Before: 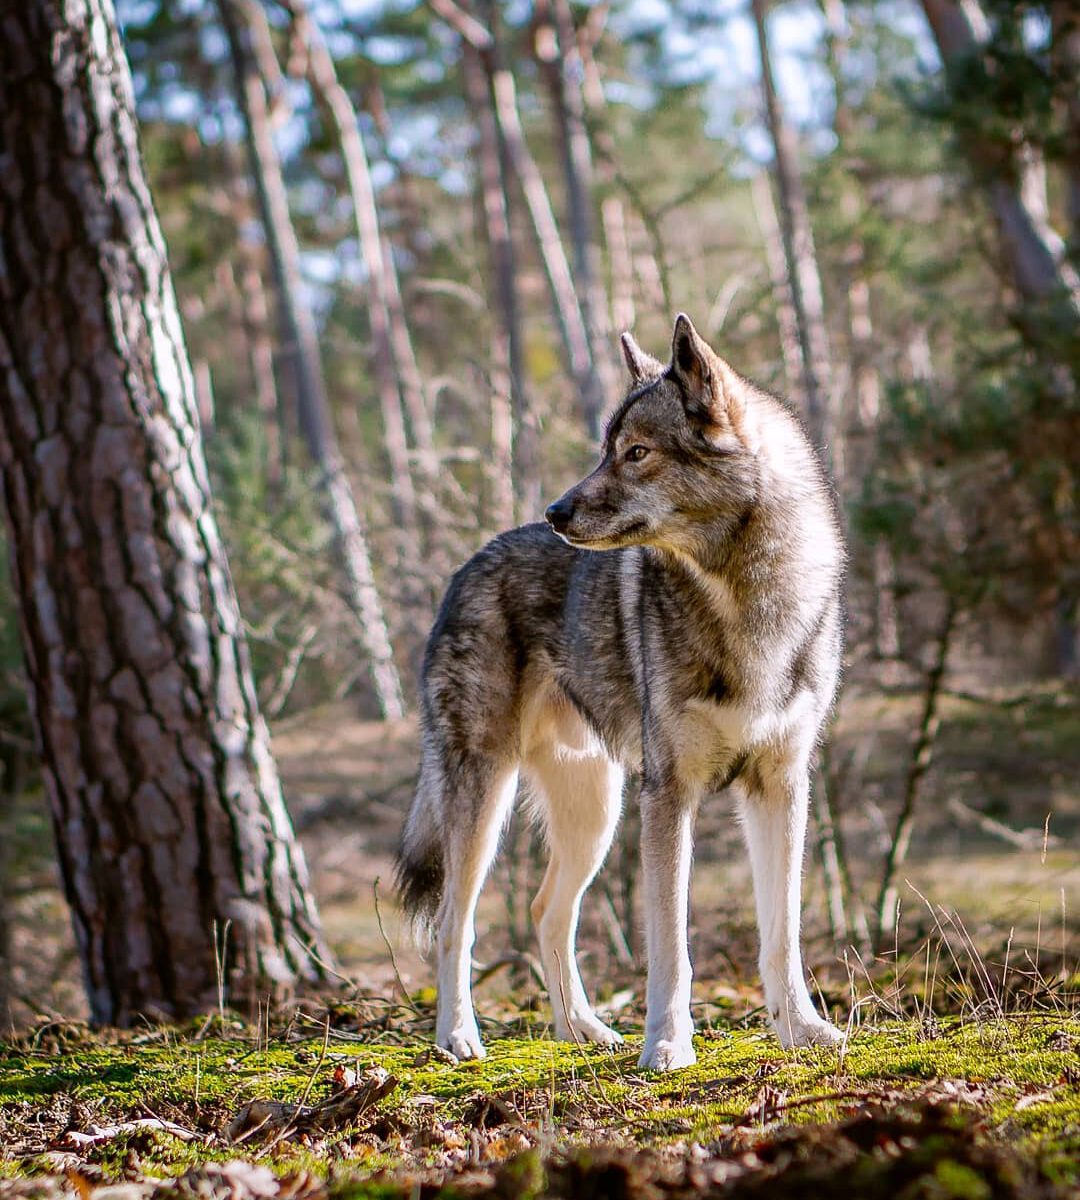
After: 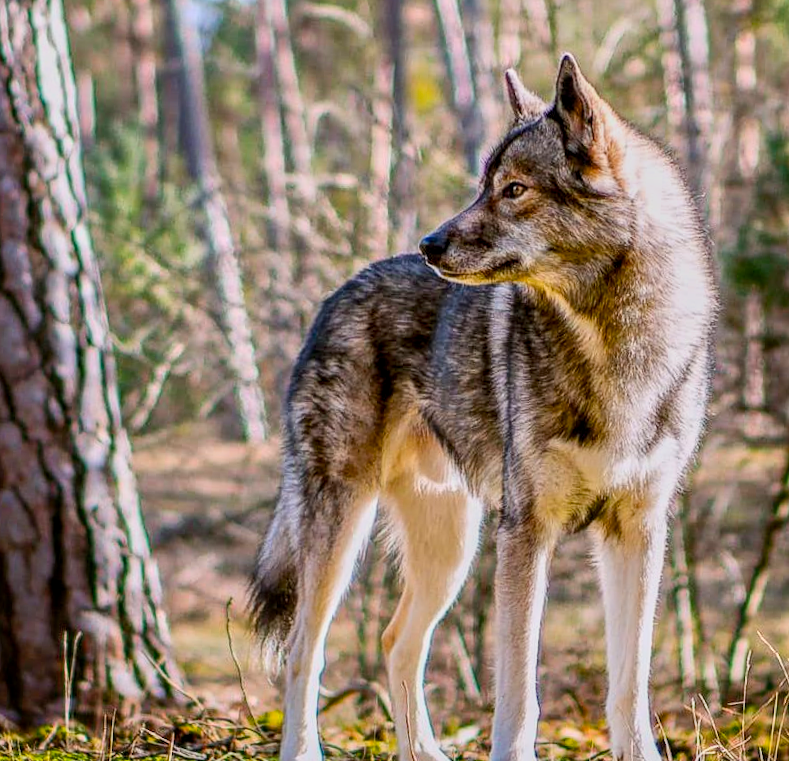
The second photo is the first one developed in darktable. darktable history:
tone equalizer: -8 EV -0.002 EV, -7 EV 0.005 EV, -6 EV -0.008 EV, -5 EV 0.007 EV, -4 EV -0.042 EV, -3 EV -0.233 EV, -2 EV -0.662 EV, -1 EV -0.983 EV, +0 EV -0.969 EV, smoothing diameter 2%, edges refinement/feathering 20, mask exposure compensation -1.57 EV, filter diffusion 5
color balance rgb: perceptual saturation grading › global saturation 30%, global vibrance 10%
contrast brightness saturation: contrast 0.2, brightness 0.15, saturation 0.14
crop and rotate: angle -3.37°, left 9.79%, top 20.73%, right 12.42%, bottom 11.82%
local contrast: on, module defaults
